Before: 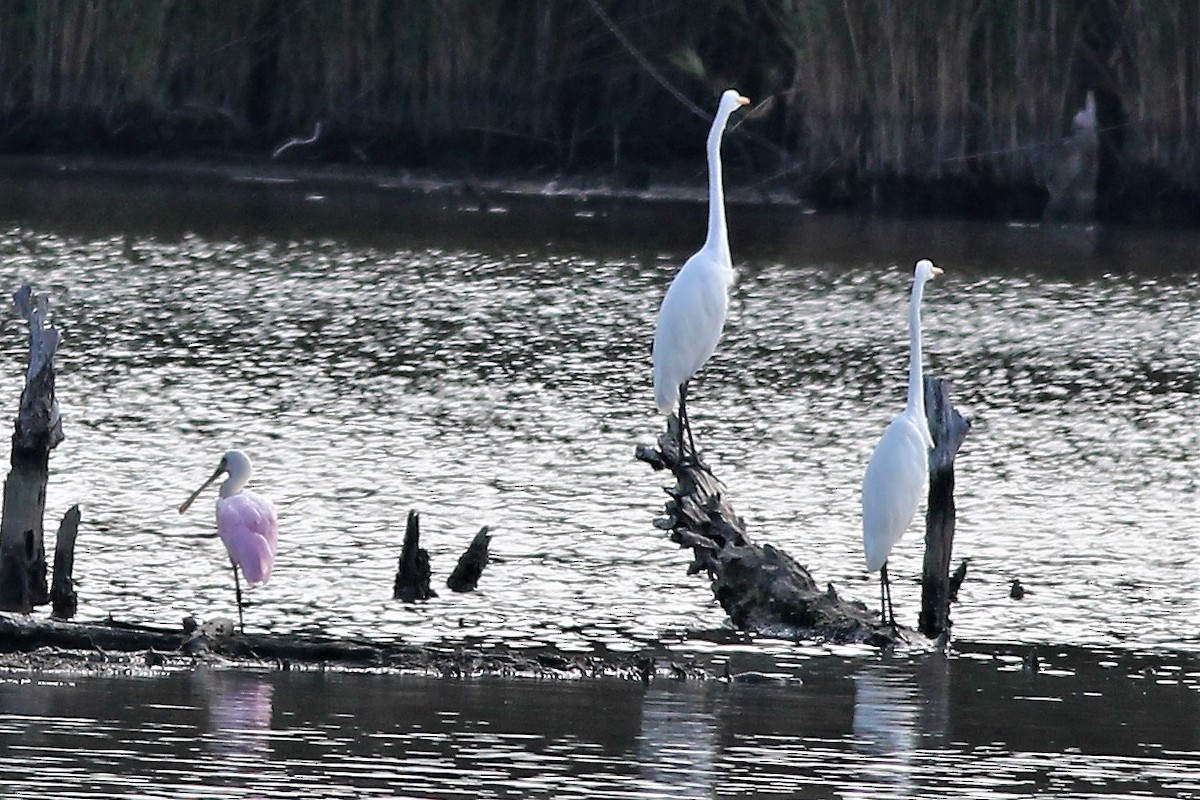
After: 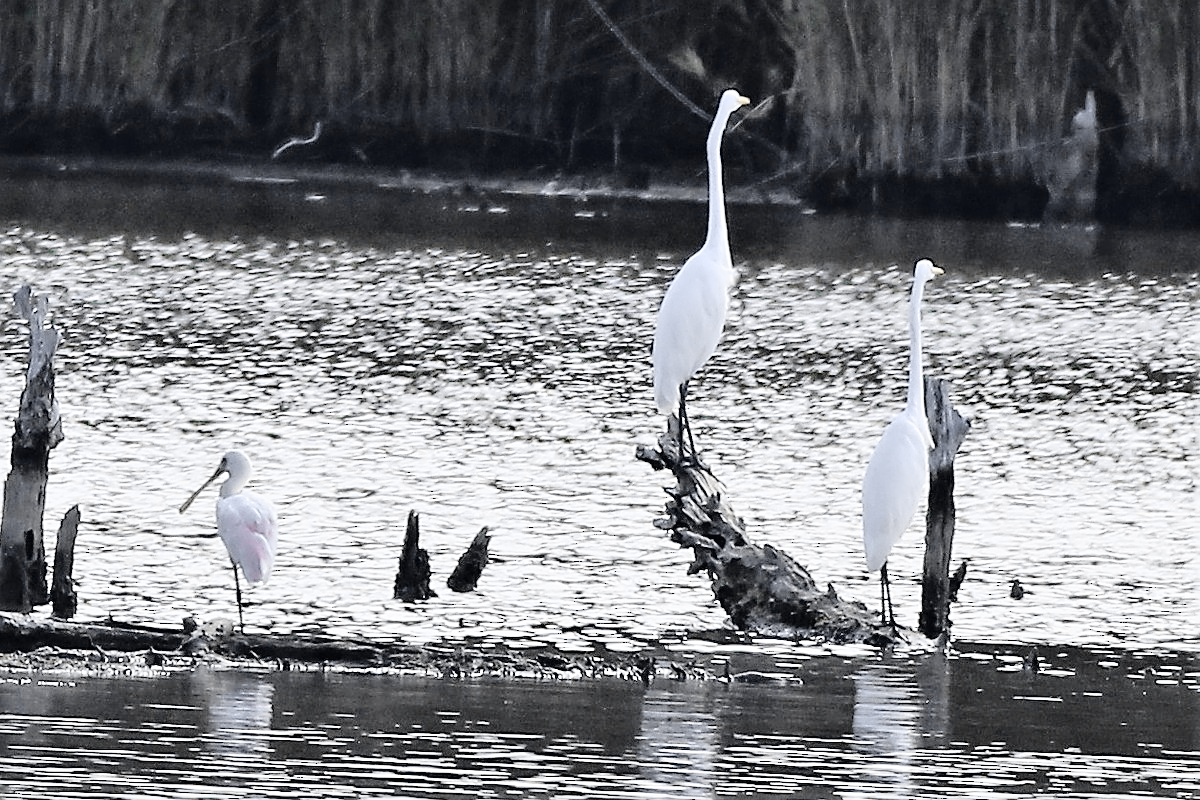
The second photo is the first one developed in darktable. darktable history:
sharpen: on, module defaults
tone curve: curves: ch0 [(0, 0.011) (0.053, 0.026) (0.174, 0.115) (0.398, 0.444) (0.673, 0.775) (0.829, 0.906) (0.991, 0.981)]; ch1 [(0, 0) (0.276, 0.206) (0.409, 0.383) (0.473, 0.458) (0.492, 0.499) (0.521, 0.502) (0.546, 0.543) (0.585, 0.617) (0.659, 0.686) (0.78, 0.8) (1, 1)]; ch2 [(0, 0) (0.438, 0.449) (0.473, 0.469) (0.503, 0.5) (0.523, 0.538) (0.562, 0.598) (0.612, 0.635) (0.695, 0.713) (1, 1)], color space Lab, independent channels, preserve colors none
contrast brightness saturation: brightness 0.181, saturation -0.504
